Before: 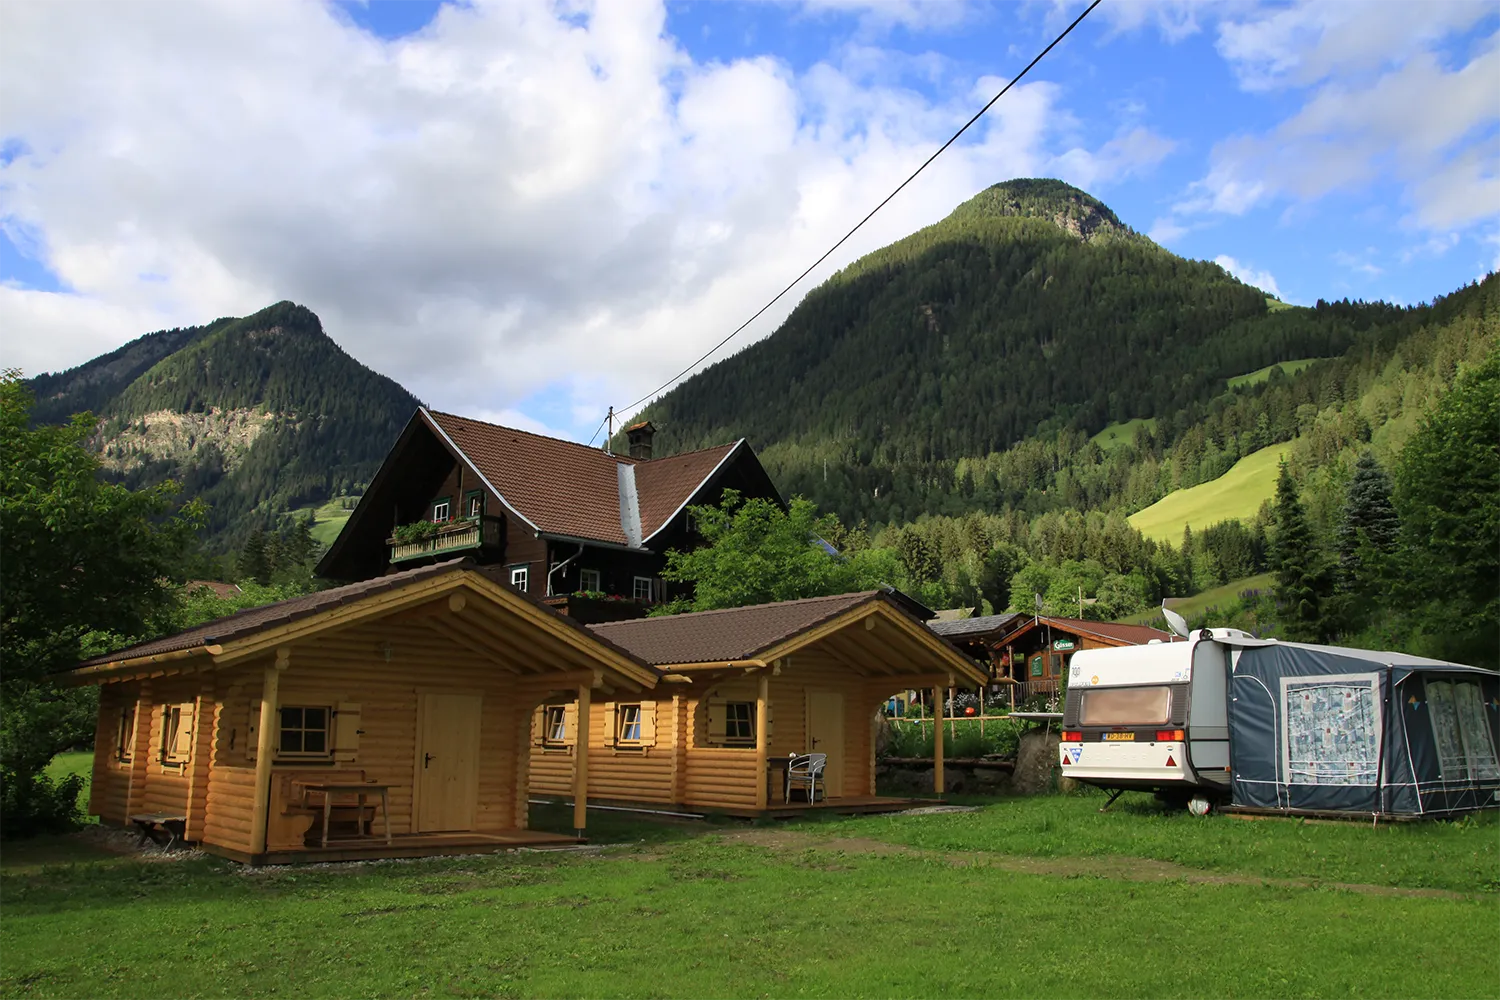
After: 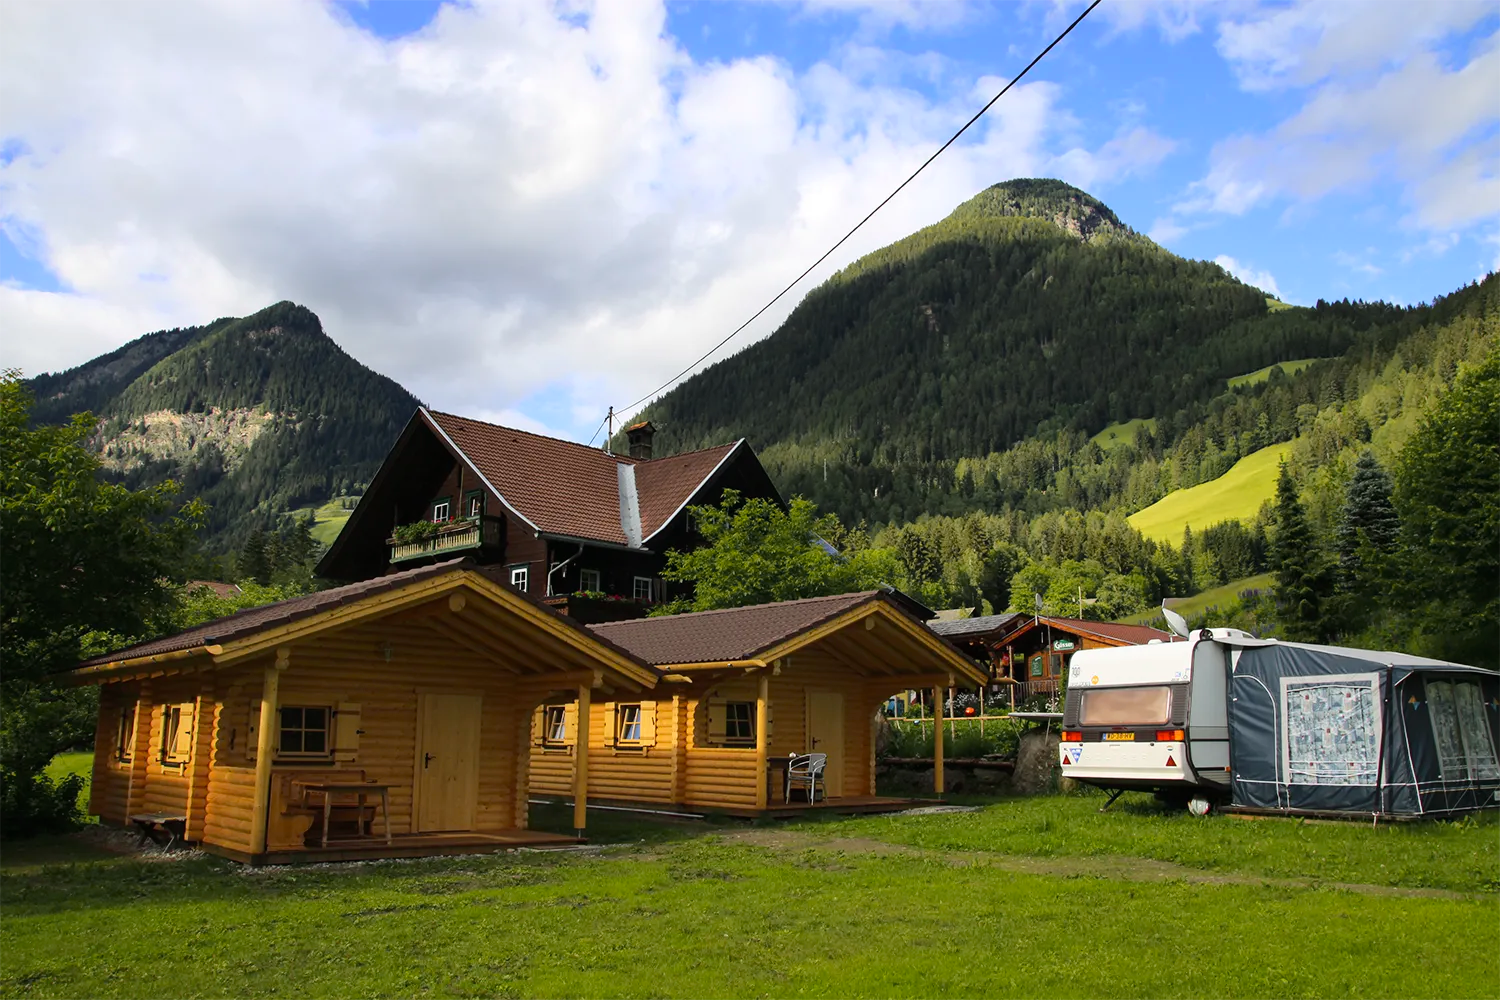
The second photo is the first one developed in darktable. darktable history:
tone curve: curves: ch0 [(0, 0.003) (0.117, 0.101) (0.257, 0.246) (0.408, 0.432) (0.611, 0.653) (0.824, 0.846) (1, 1)]; ch1 [(0, 0) (0.227, 0.197) (0.405, 0.421) (0.501, 0.501) (0.522, 0.53) (0.563, 0.572) (0.589, 0.611) (0.699, 0.709) (0.976, 0.992)]; ch2 [(0, 0) (0.208, 0.176) (0.377, 0.38) (0.5, 0.5) (0.537, 0.534) (0.571, 0.576) (0.681, 0.746) (1, 1)], color space Lab, independent channels, preserve colors none
